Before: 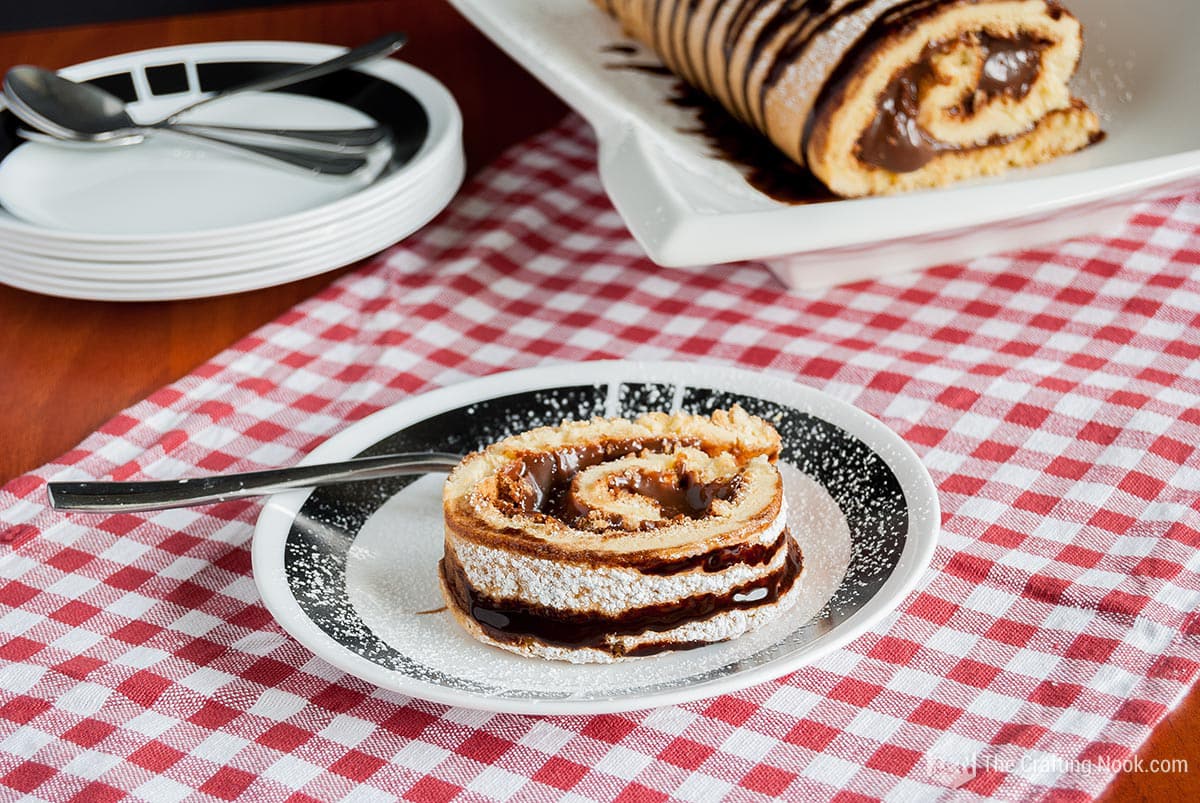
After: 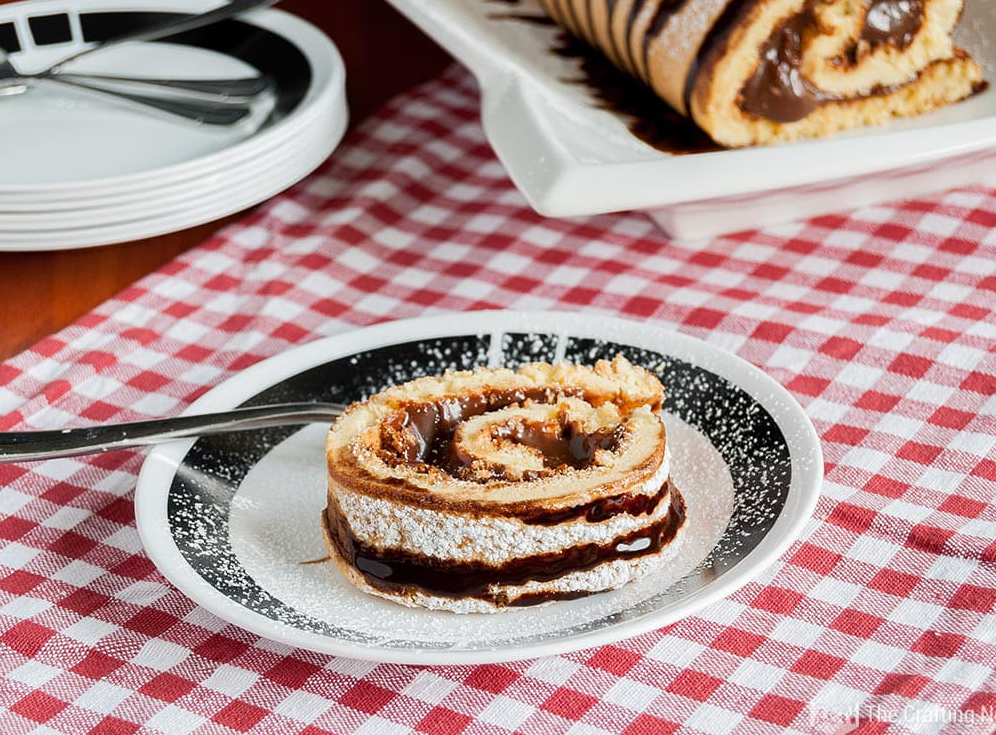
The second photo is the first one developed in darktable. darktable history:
crop: left 9.821%, top 6.246%, right 7.139%, bottom 2.171%
